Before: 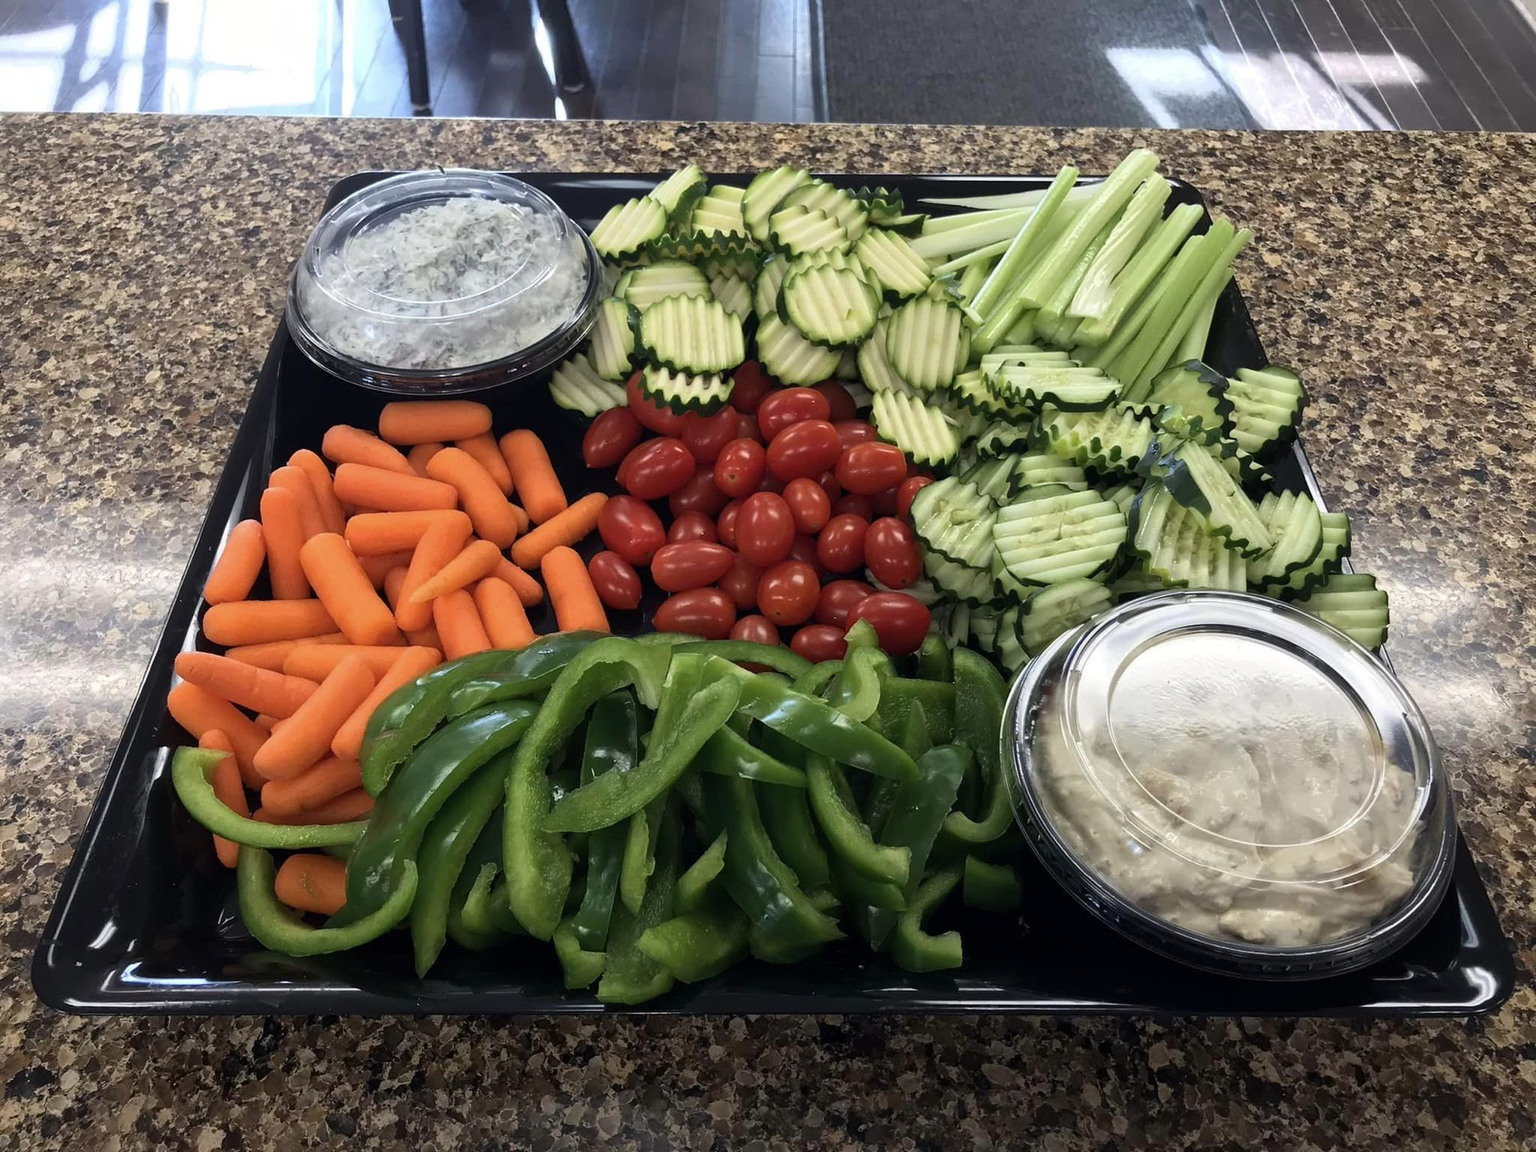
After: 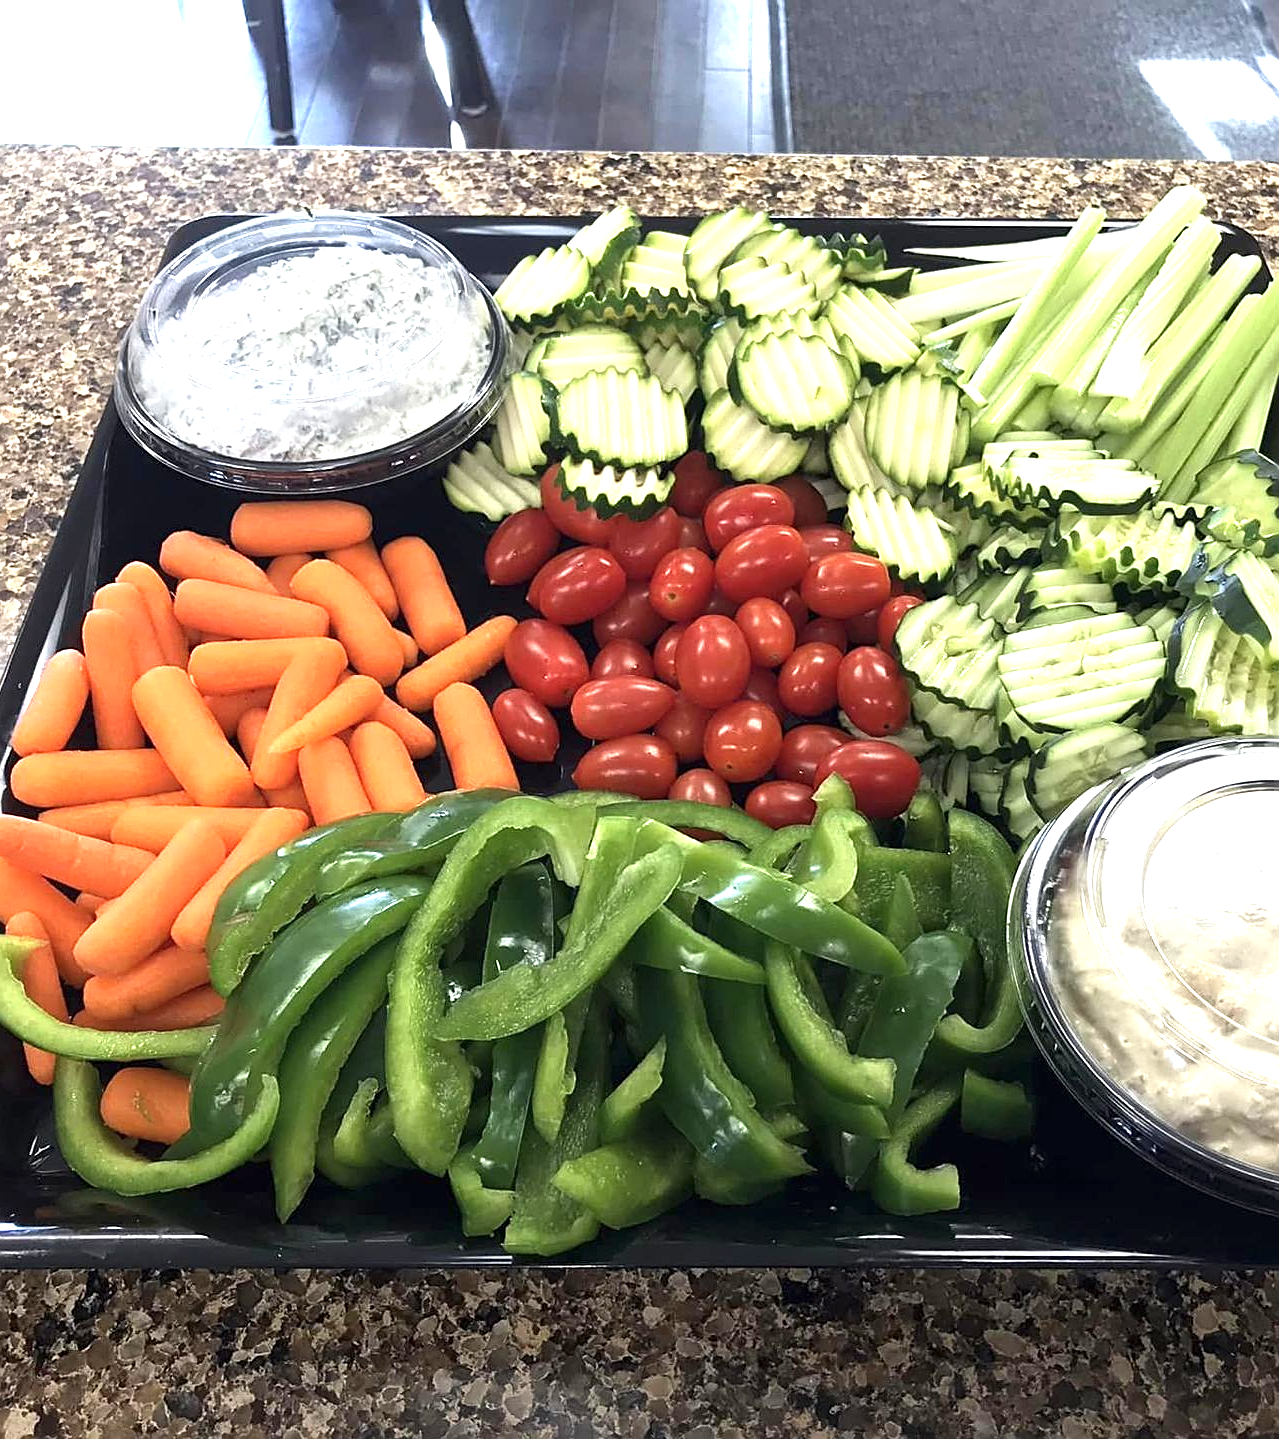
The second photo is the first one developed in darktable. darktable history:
crop and rotate: left 12.673%, right 20.66%
exposure: black level correction 0, exposure 1.2 EV, compensate exposure bias true, compensate highlight preservation false
sharpen: on, module defaults
